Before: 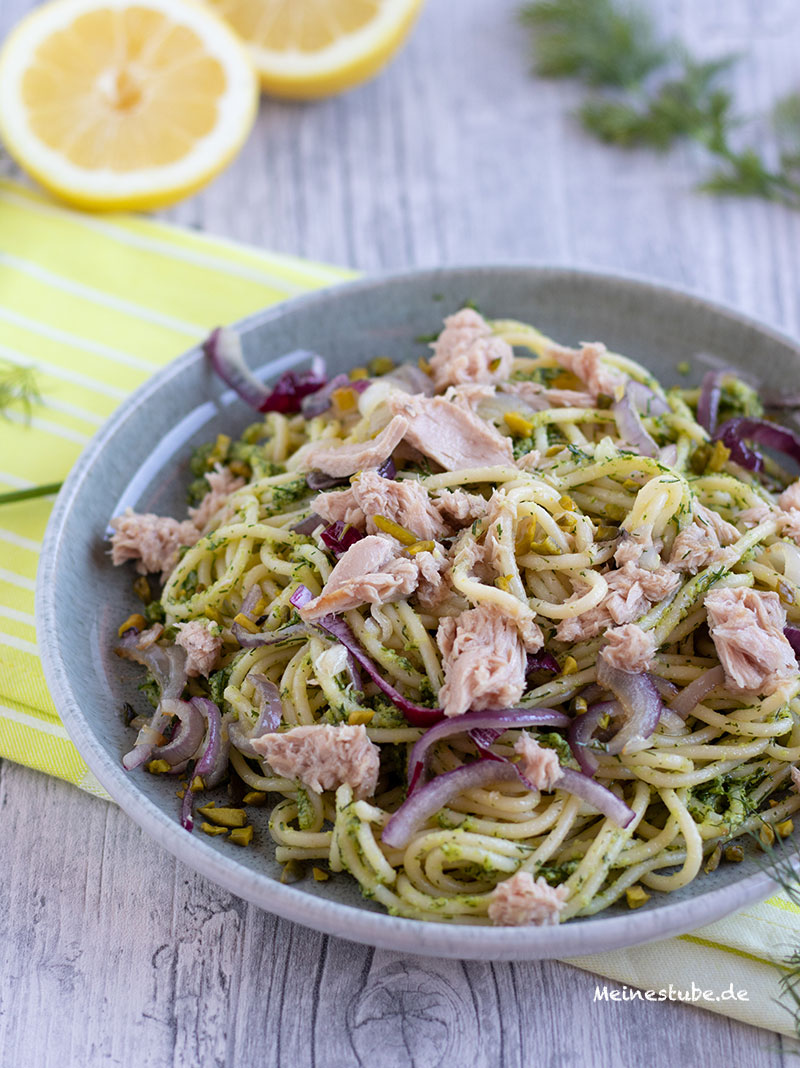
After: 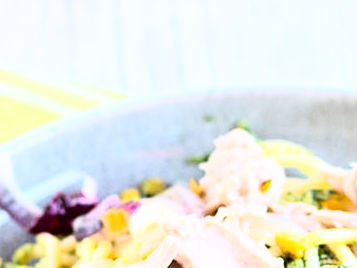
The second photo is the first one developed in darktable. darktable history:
exposure: black level correction 0, exposure 0.5 EV, compensate highlight preservation false
rgb curve: curves: ch0 [(0, 0) (0.21, 0.15) (0.24, 0.21) (0.5, 0.75) (0.75, 0.96) (0.89, 0.99) (1, 1)]; ch1 [(0, 0.02) (0.21, 0.13) (0.25, 0.2) (0.5, 0.67) (0.75, 0.9) (0.89, 0.97) (1, 1)]; ch2 [(0, 0.02) (0.21, 0.13) (0.25, 0.2) (0.5, 0.67) (0.75, 0.9) (0.89, 0.97) (1, 1)], compensate middle gray true
crop: left 28.64%, top 16.832%, right 26.637%, bottom 58.055%
